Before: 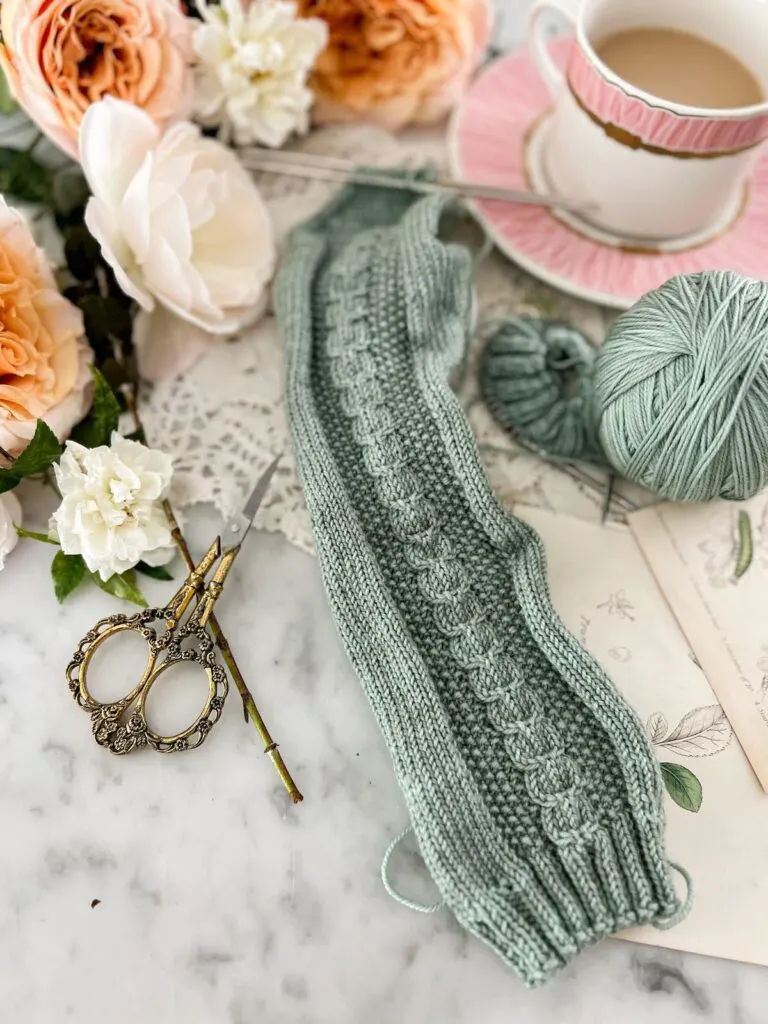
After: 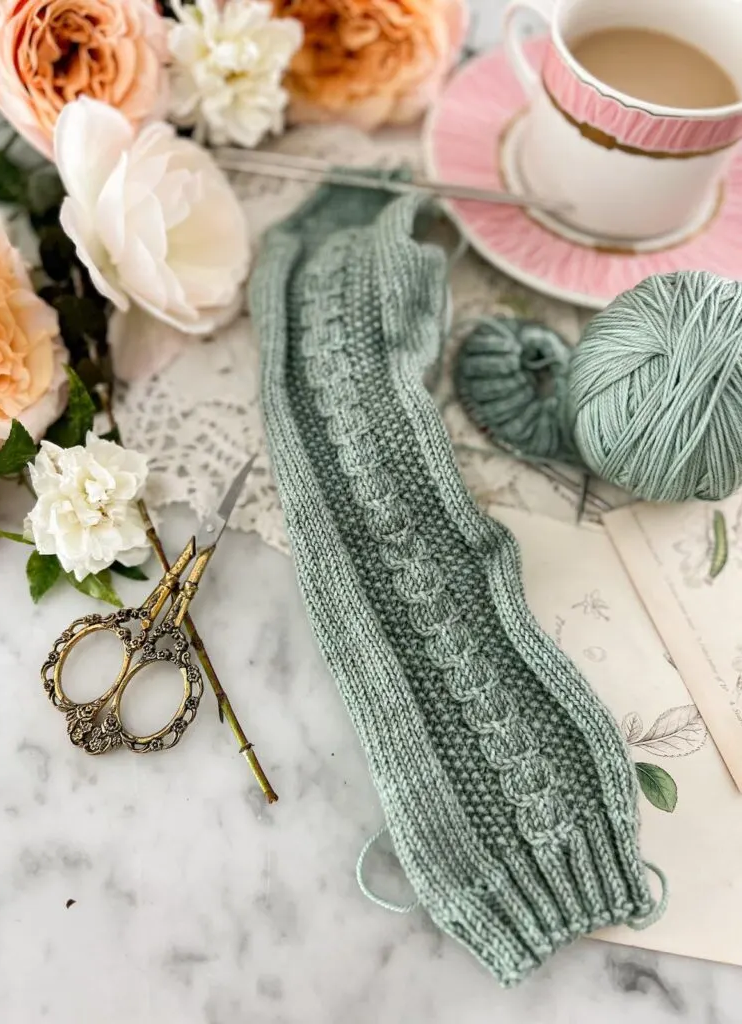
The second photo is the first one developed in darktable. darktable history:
crop and rotate: left 3.333%
